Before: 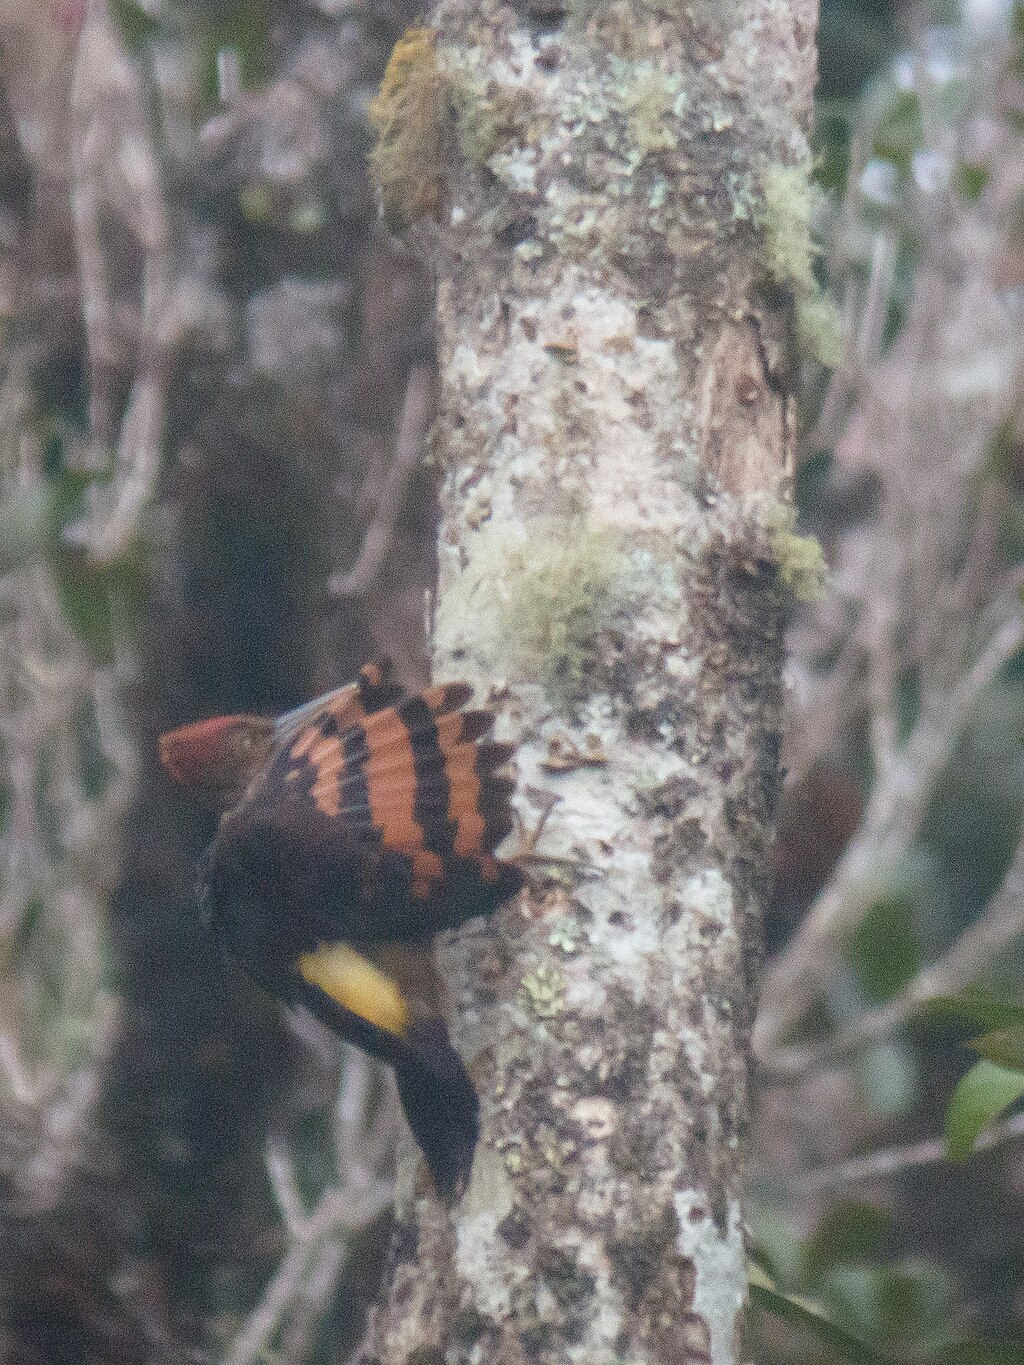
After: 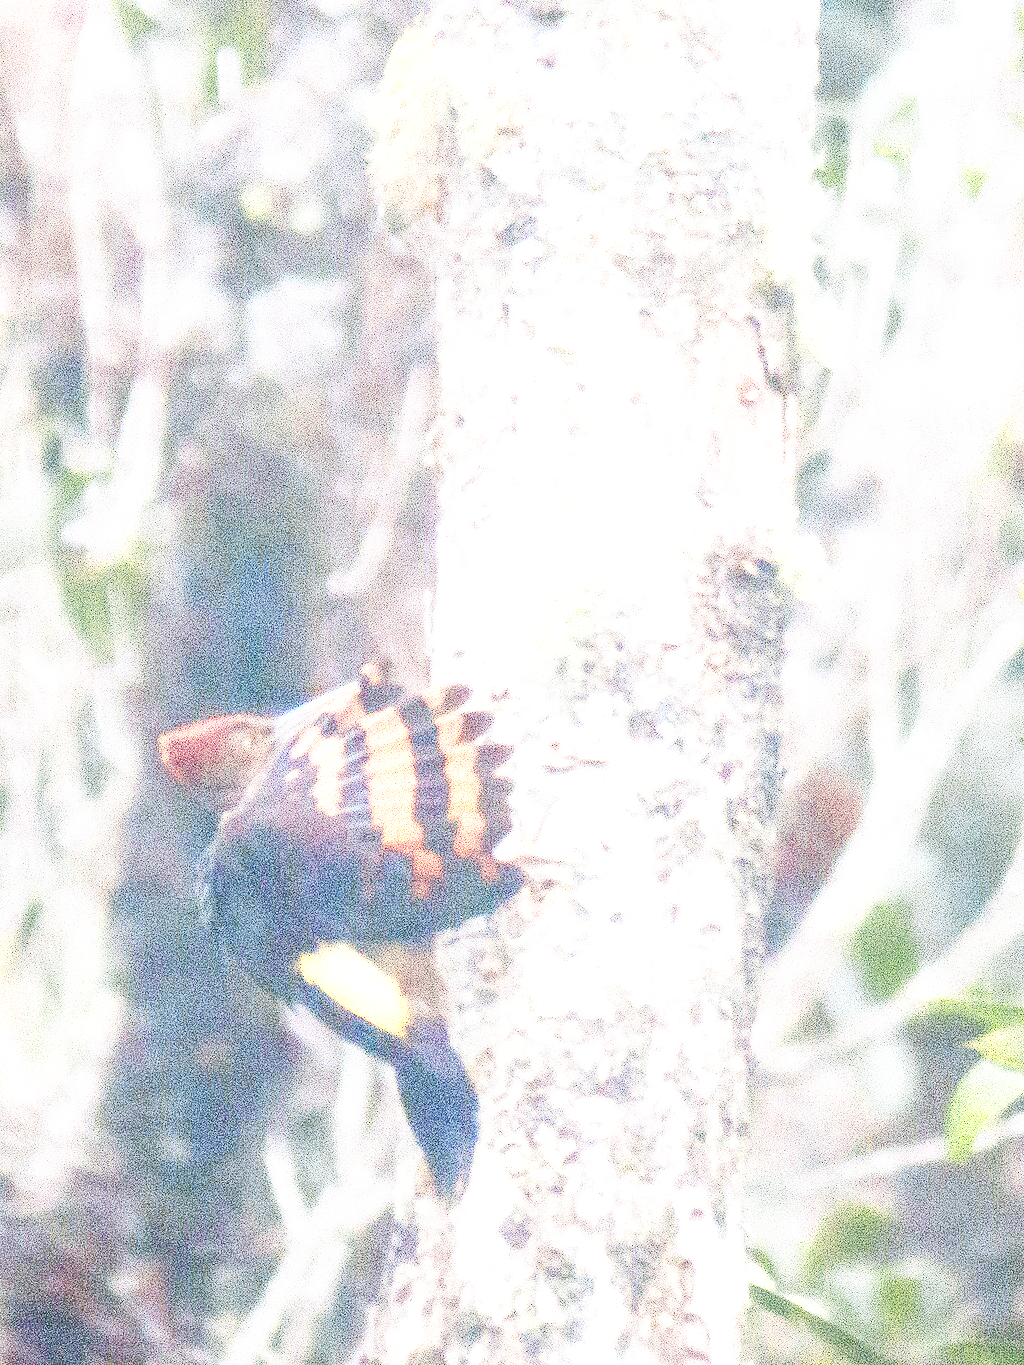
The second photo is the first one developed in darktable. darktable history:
color zones: curves: ch0 [(0.004, 0.305) (0.261, 0.623) (0.389, 0.399) (0.708, 0.571) (0.947, 0.34)]; ch1 [(0.025, 0.645) (0.229, 0.584) (0.326, 0.551) (0.484, 0.262) (0.757, 0.643)]
base curve: curves: ch0 [(0, 0) (0.007, 0.004) (0.027, 0.03) (0.046, 0.07) (0.207, 0.54) (0.442, 0.872) (0.673, 0.972) (1, 1)], preserve colors none
exposure: black level correction 0, exposure 1.62 EV, compensate highlight preservation false
